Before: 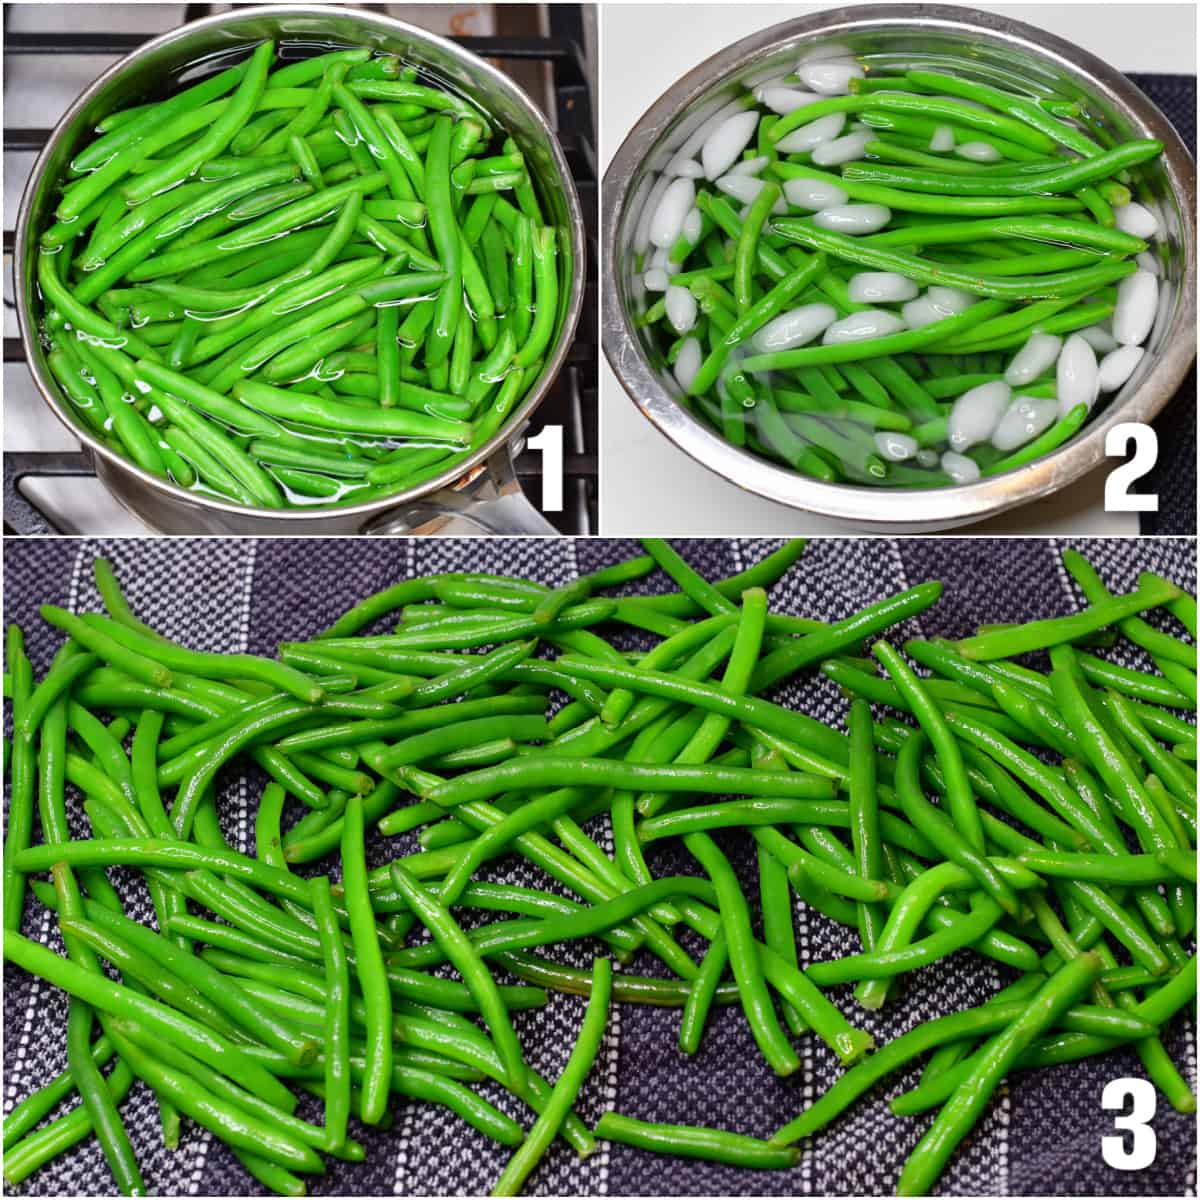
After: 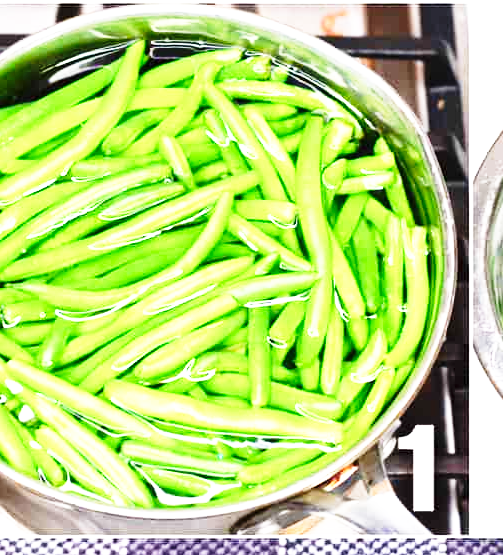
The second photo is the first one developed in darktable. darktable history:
exposure: exposure 0.95 EV, compensate highlight preservation false
crop and rotate: left 10.817%, top 0.062%, right 47.194%, bottom 53.626%
base curve: curves: ch0 [(0, 0) (0.026, 0.03) (0.109, 0.232) (0.351, 0.748) (0.669, 0.968) (1, 1)], preserve colors none
